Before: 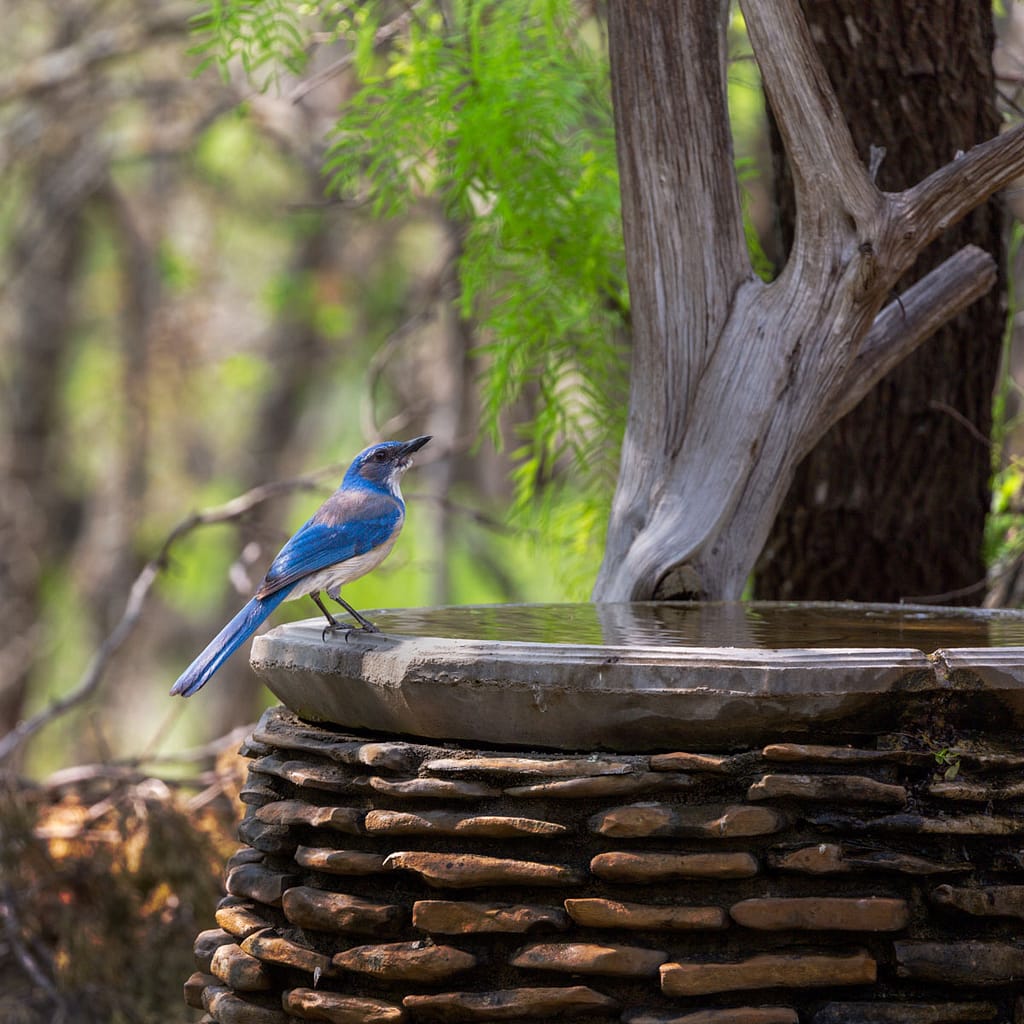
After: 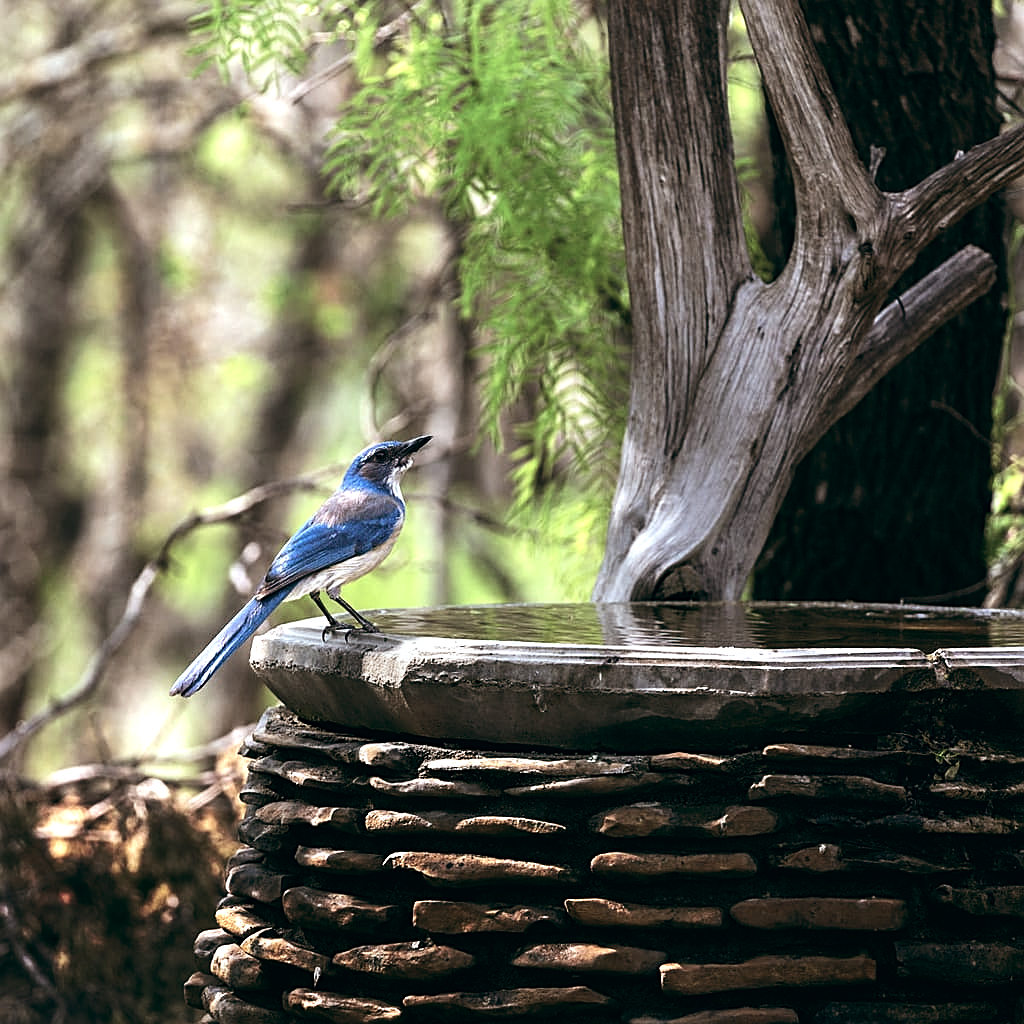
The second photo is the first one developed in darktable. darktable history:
white balance: emerald 1
tone equalizer: -8 EV -1.08 EV, -7 EV -1.01 EV, -6 EV -0.867 EV, -5 EV -0.578 EV, -3 EV 0.578 EV, -2 EV 0.867 EV, -1 EV 1.01 EV, +0 EV 1.08 EV, edges refinement/feathering 500, mask exposure compensation -1.57 EV, preserve details no
sharpen: on, module defaults
color balance: lift [1, 0.994, 1.002, 1.006], gamma [0.957, 1.081, 1.016, 0.919], gain [0.97, 0.972, 1.01, 1.028], input saturation 91.06%, output saturation 79.8%
